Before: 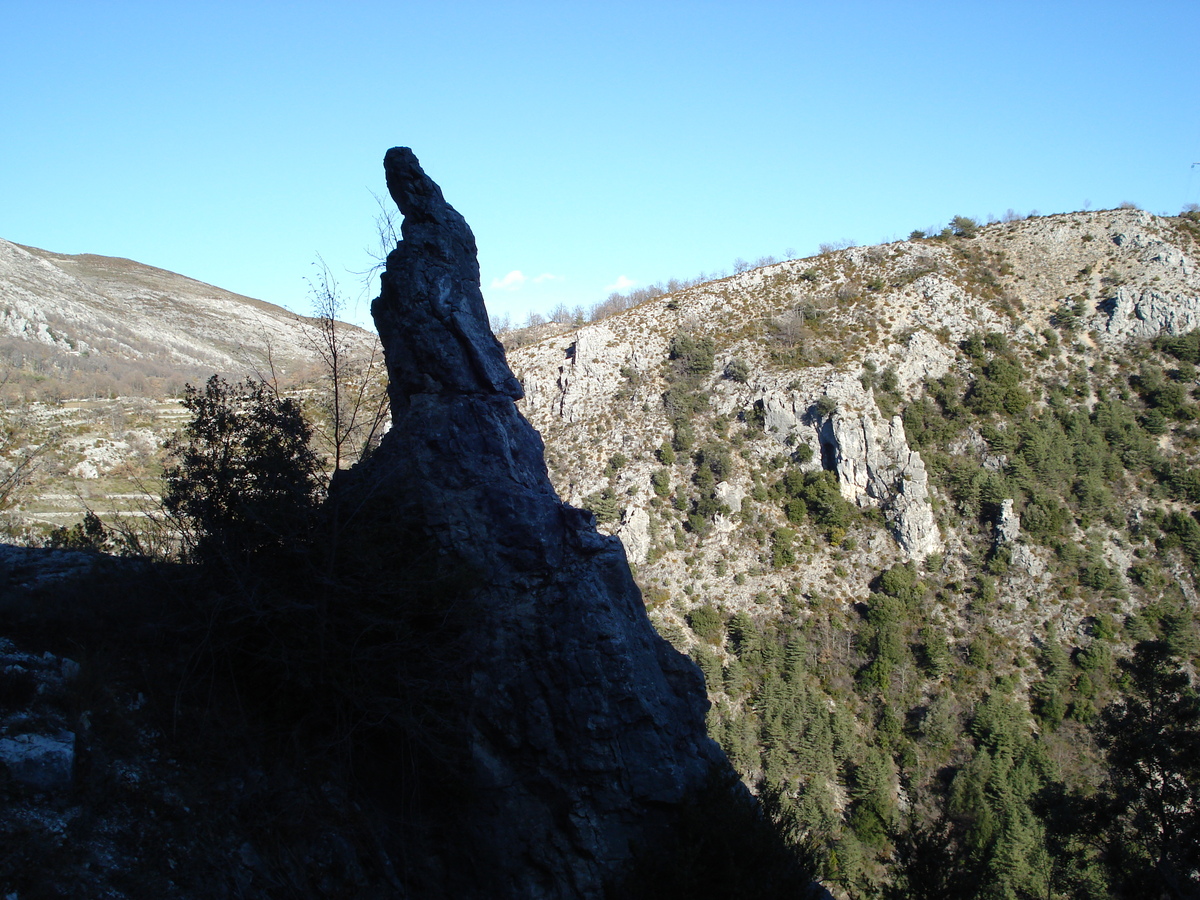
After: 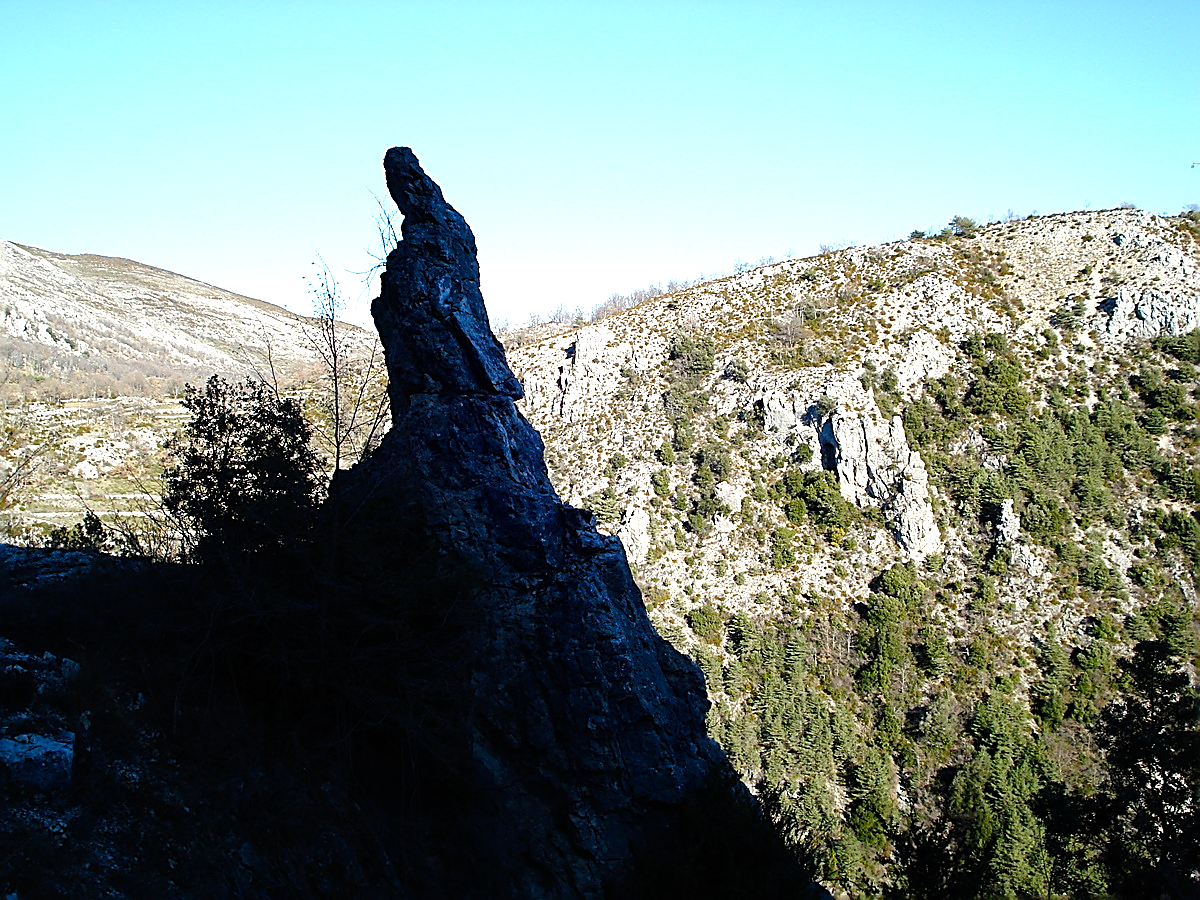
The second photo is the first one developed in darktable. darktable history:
local contrast: mode bilateral grid, contrast 20, coarseness 50, detail 120%, midtone range 0.2
sharpen: radius 1.68, amount 1.301
color balance rgb: perceptual saturation grading › global saturation 44.842%, perceptual saturation grading › highlights -50.359%, perceptual saturation grading › shadows 30.491%, global vibrance 11.257%
tone equalizer: -8 EV -0.749 EV, -7 EV -0.734 EV, -6 EV -0.598 EV, -5 EV -0.377 EV, -3 EV 0.367 EV, -2 EV 0.6 EV, -1 EV 0.687 EV, +0 EV 0.728 EV
